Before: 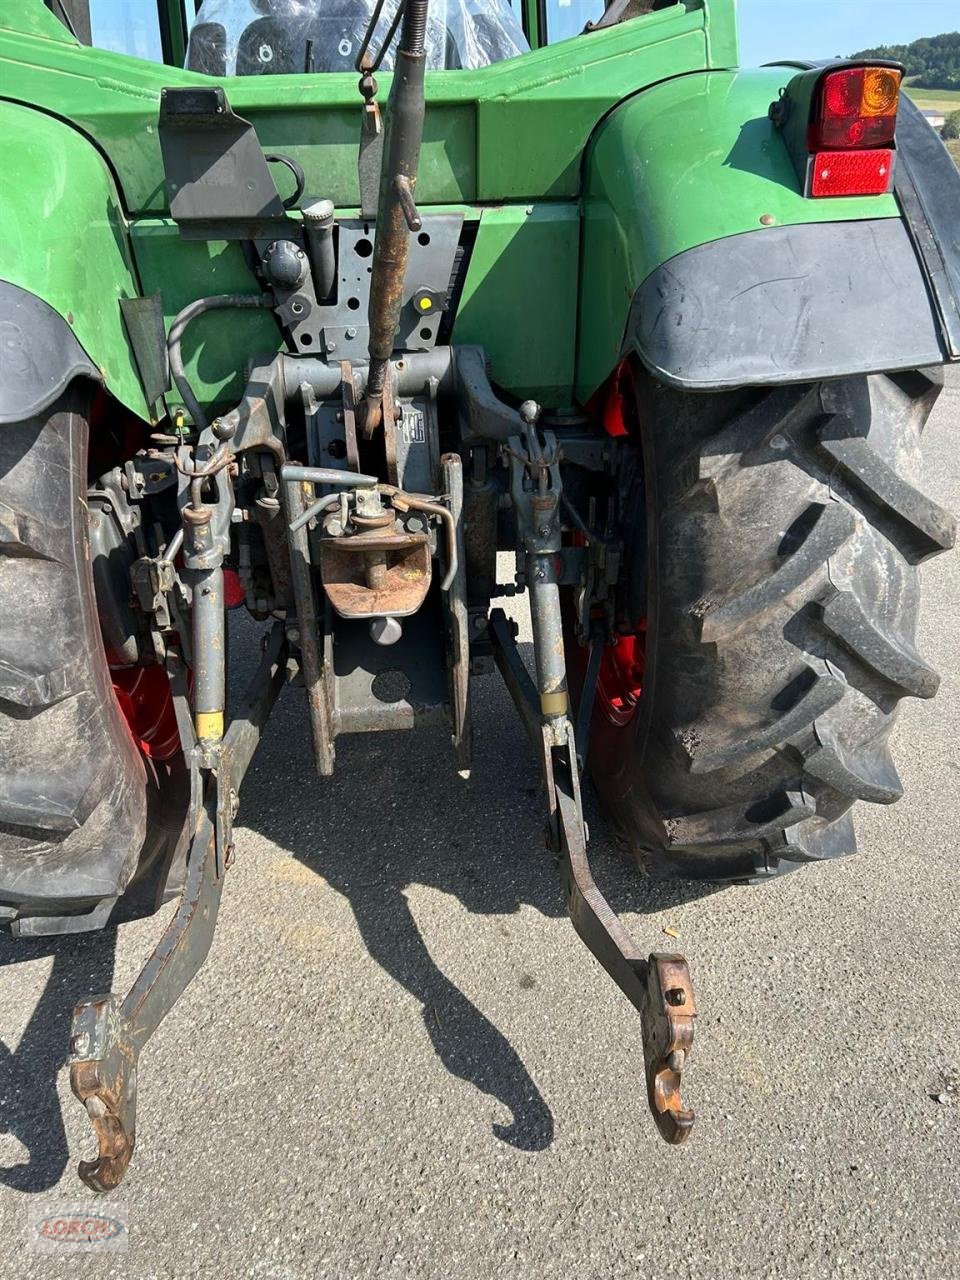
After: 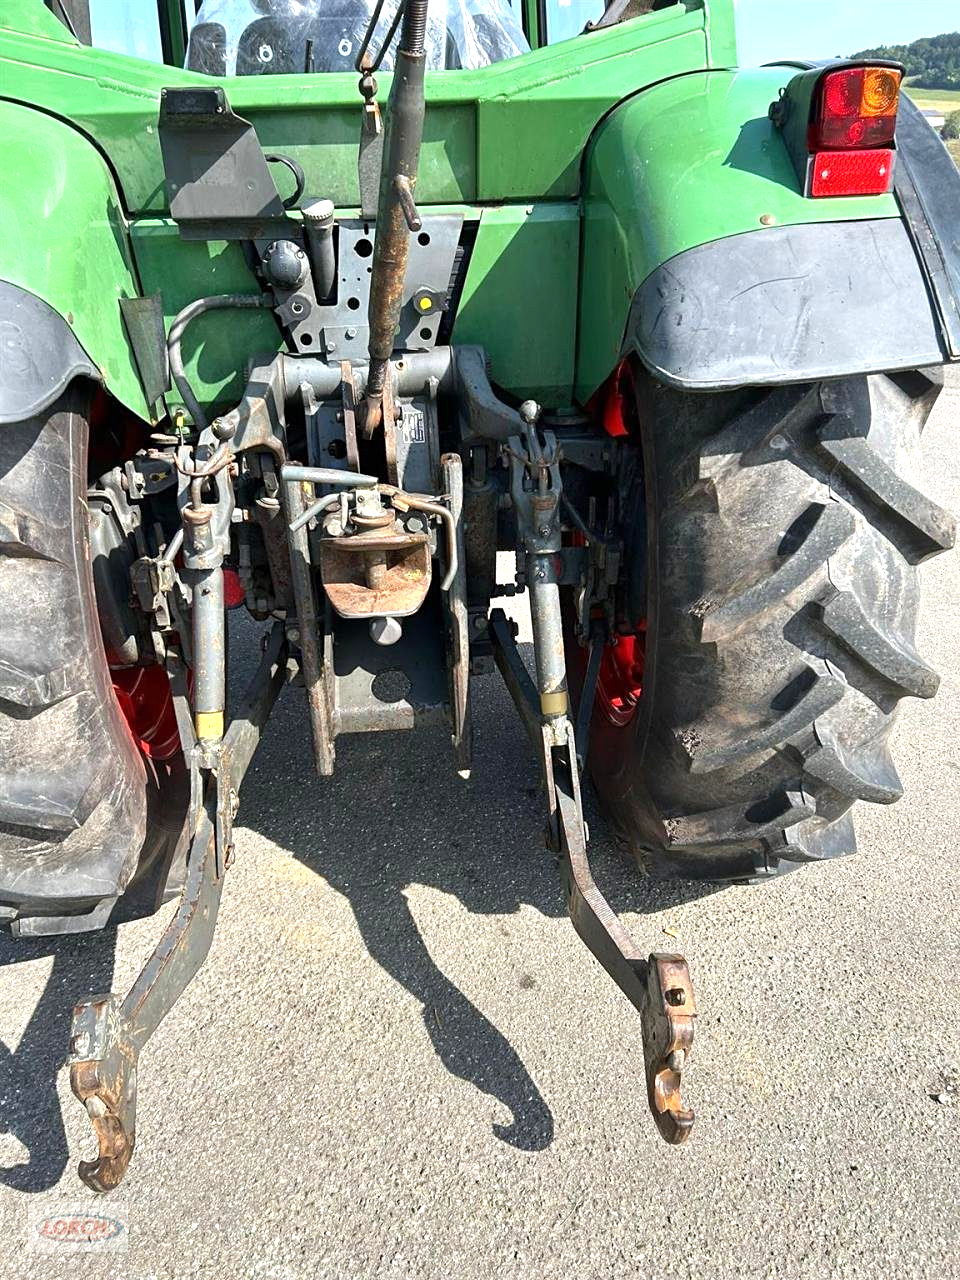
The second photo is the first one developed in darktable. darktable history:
sharpen: amount 0.2
exposure: exposure 0.6 EV, compensate highlight preservation false
